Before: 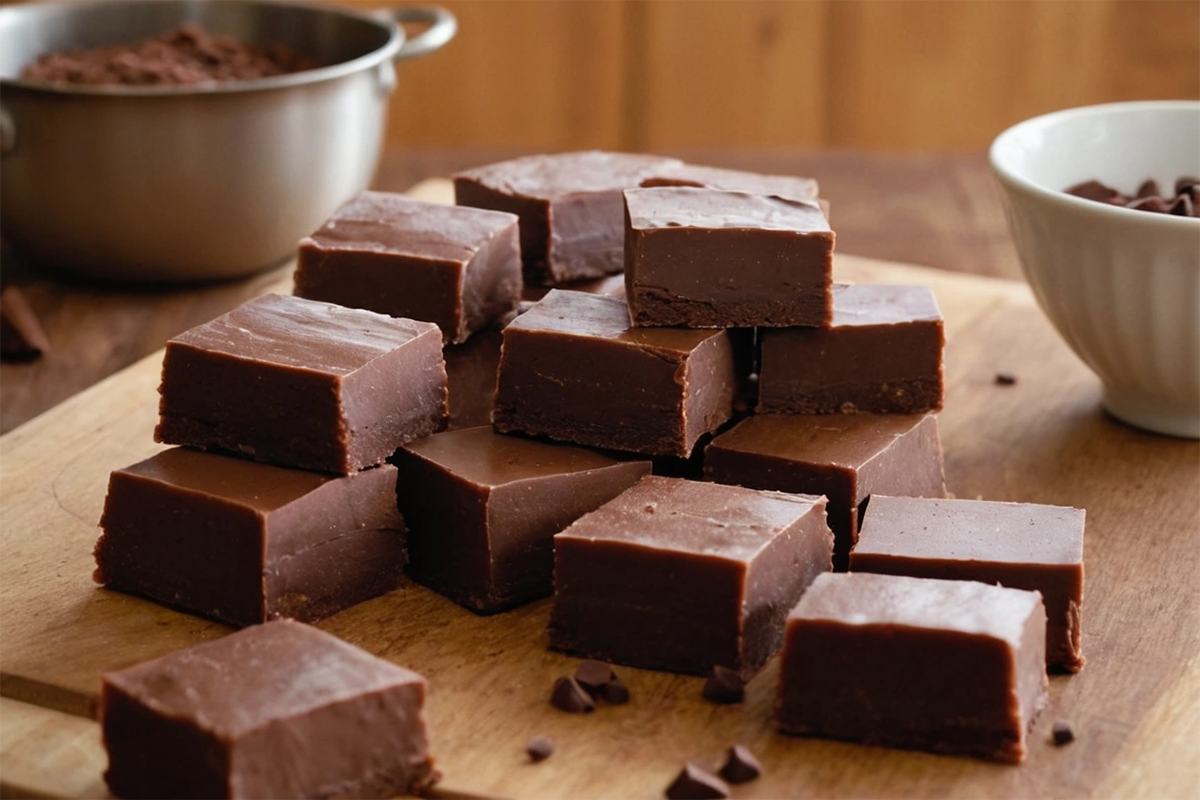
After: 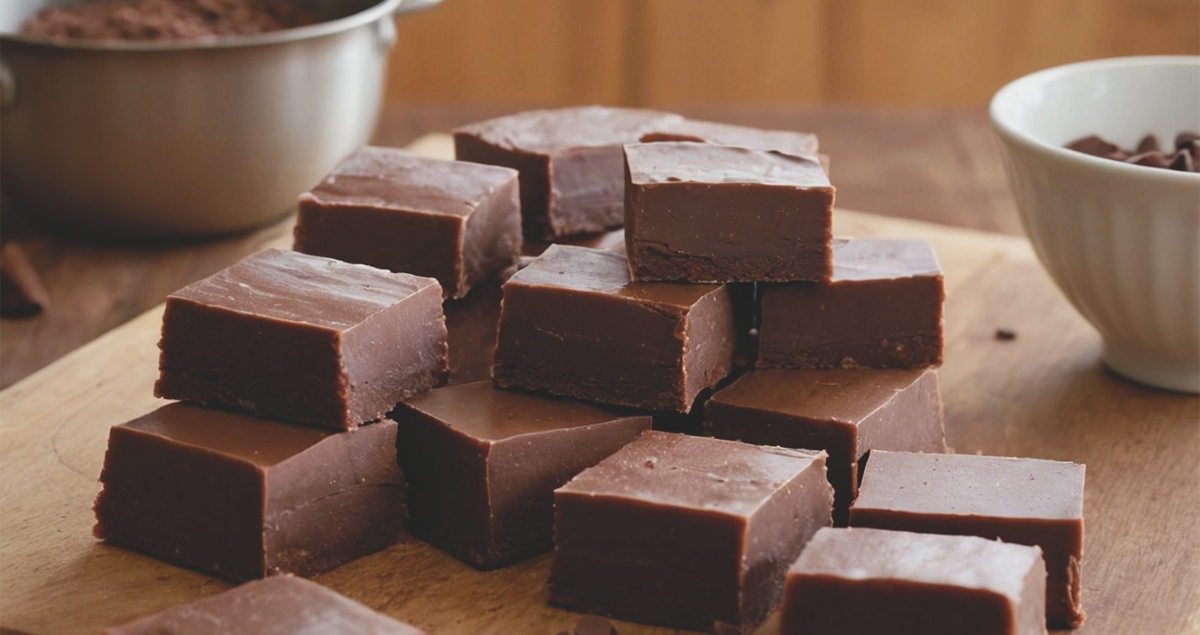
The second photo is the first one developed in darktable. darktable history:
crop and rotate: top 5.667%, bottom 14.937%
color balance: lift [1.01, 1, 1, 1], gamma [1.097, 1, 1, 1], gain [0.85, 1, 1, 1]
